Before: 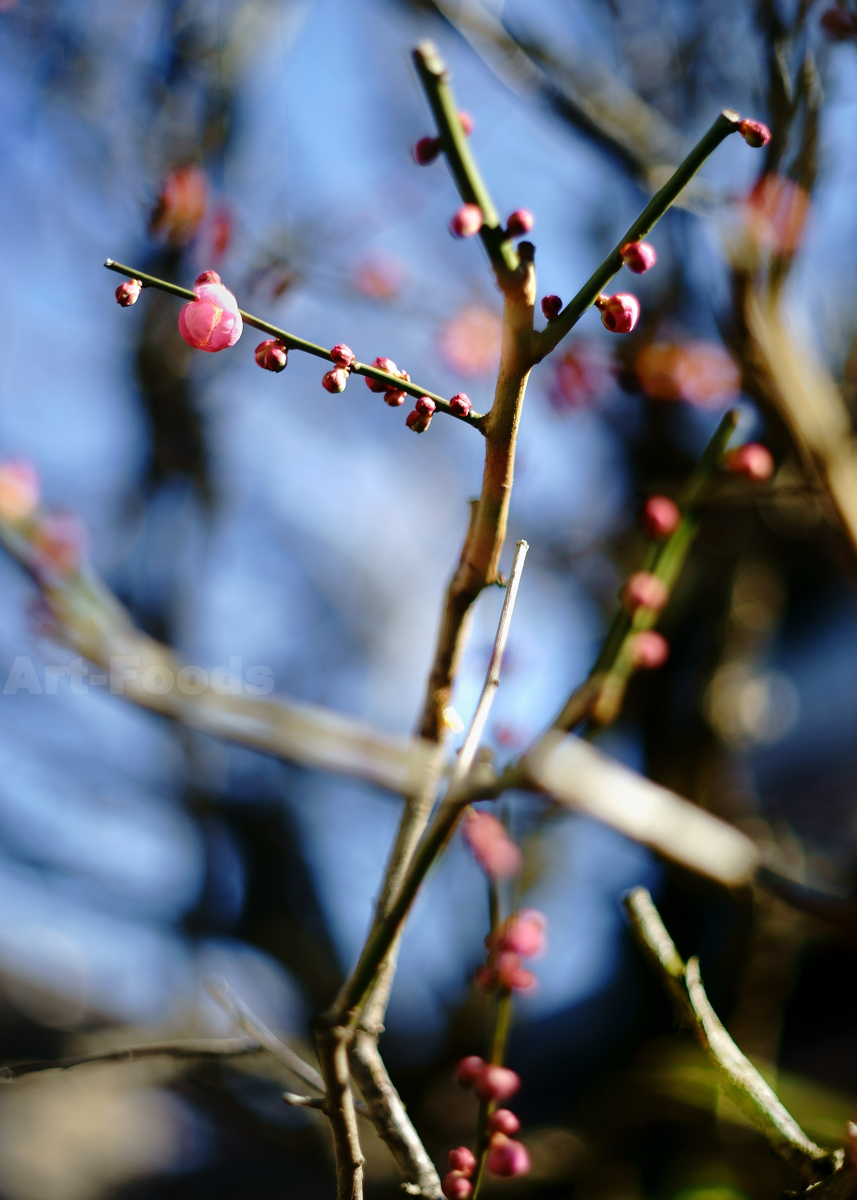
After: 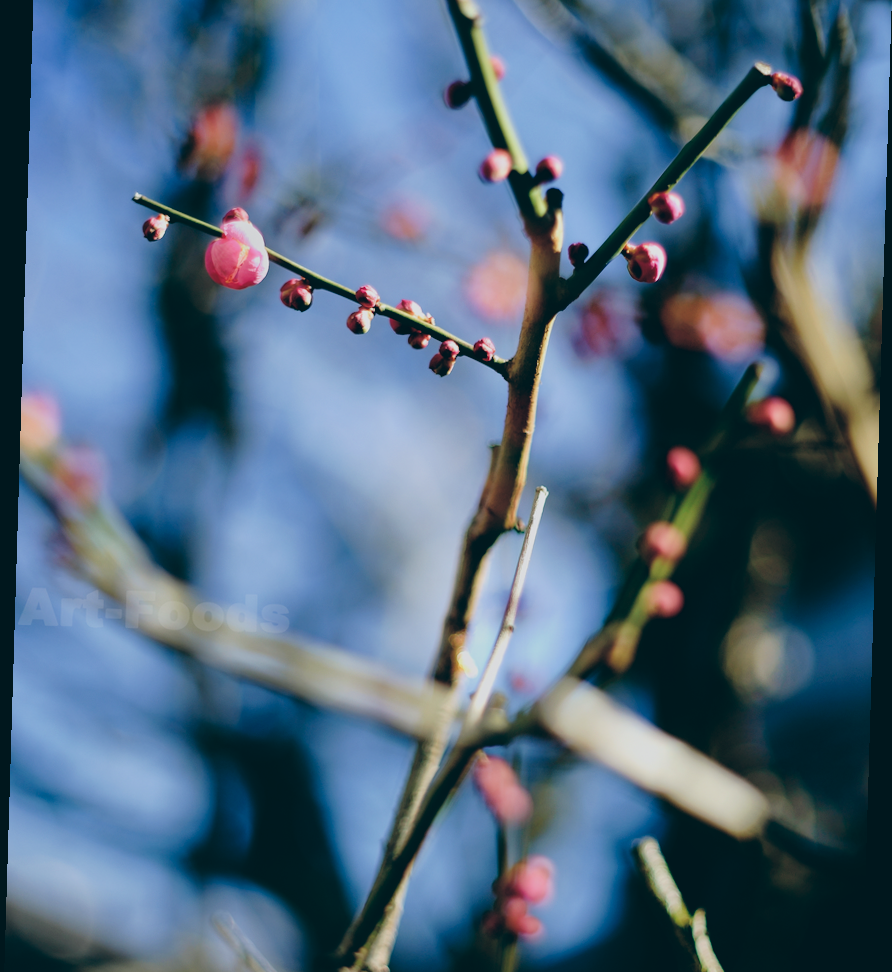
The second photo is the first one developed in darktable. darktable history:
crop and rotate: top 5.667%, bottom 14.937%
rotate and perspective: rotation 1.72°, automatic cropping off
rgb levels: preserve colors max RGB
filmic rgb: black relative exposure -7.65 EV, white relative exposure 4.56 EV, hardness 3.61
color balance: lift [1.016, 0.983, 1, 1.017], gamma [0.958, 1, 1, 1], gain [0.981, 1.007, 0.993, 1.002], input saturation 118.26%, contrast 13.43%, contrast fulcrum 21.62%, output saturation 82.76%
